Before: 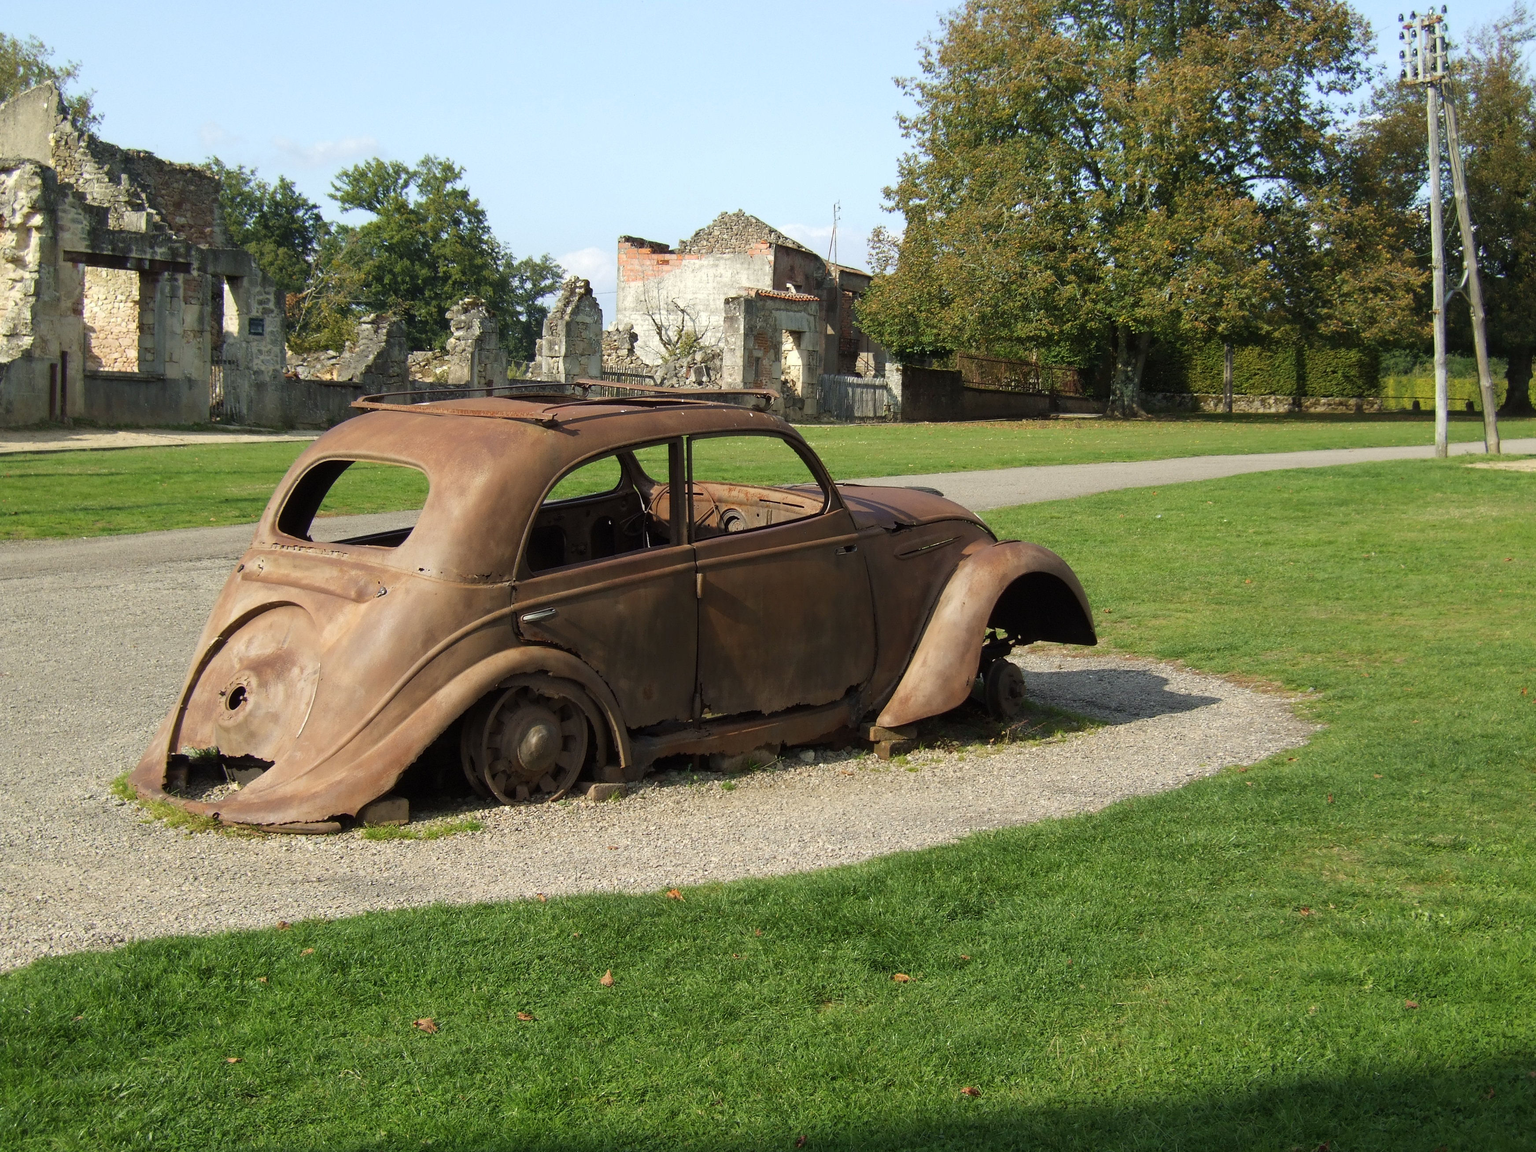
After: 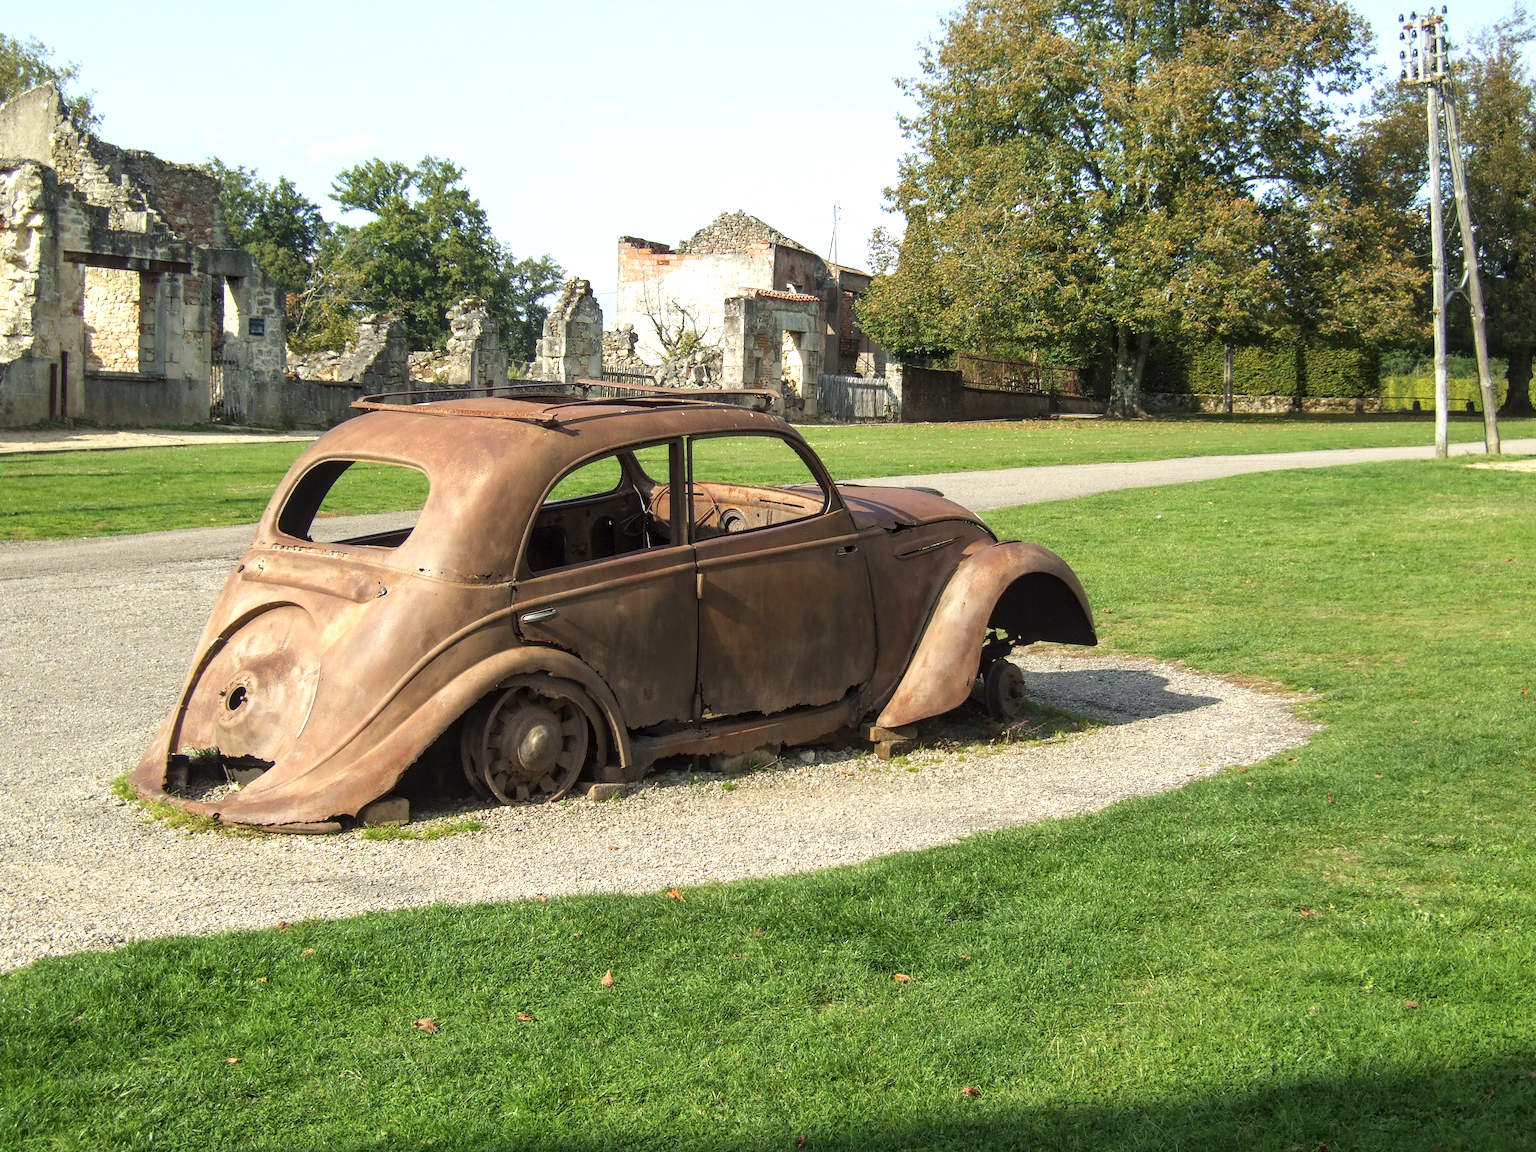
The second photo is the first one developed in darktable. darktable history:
local contrast: on, module defaults
exposure: exposure 0.556 EV, compensate highlight preservation false
